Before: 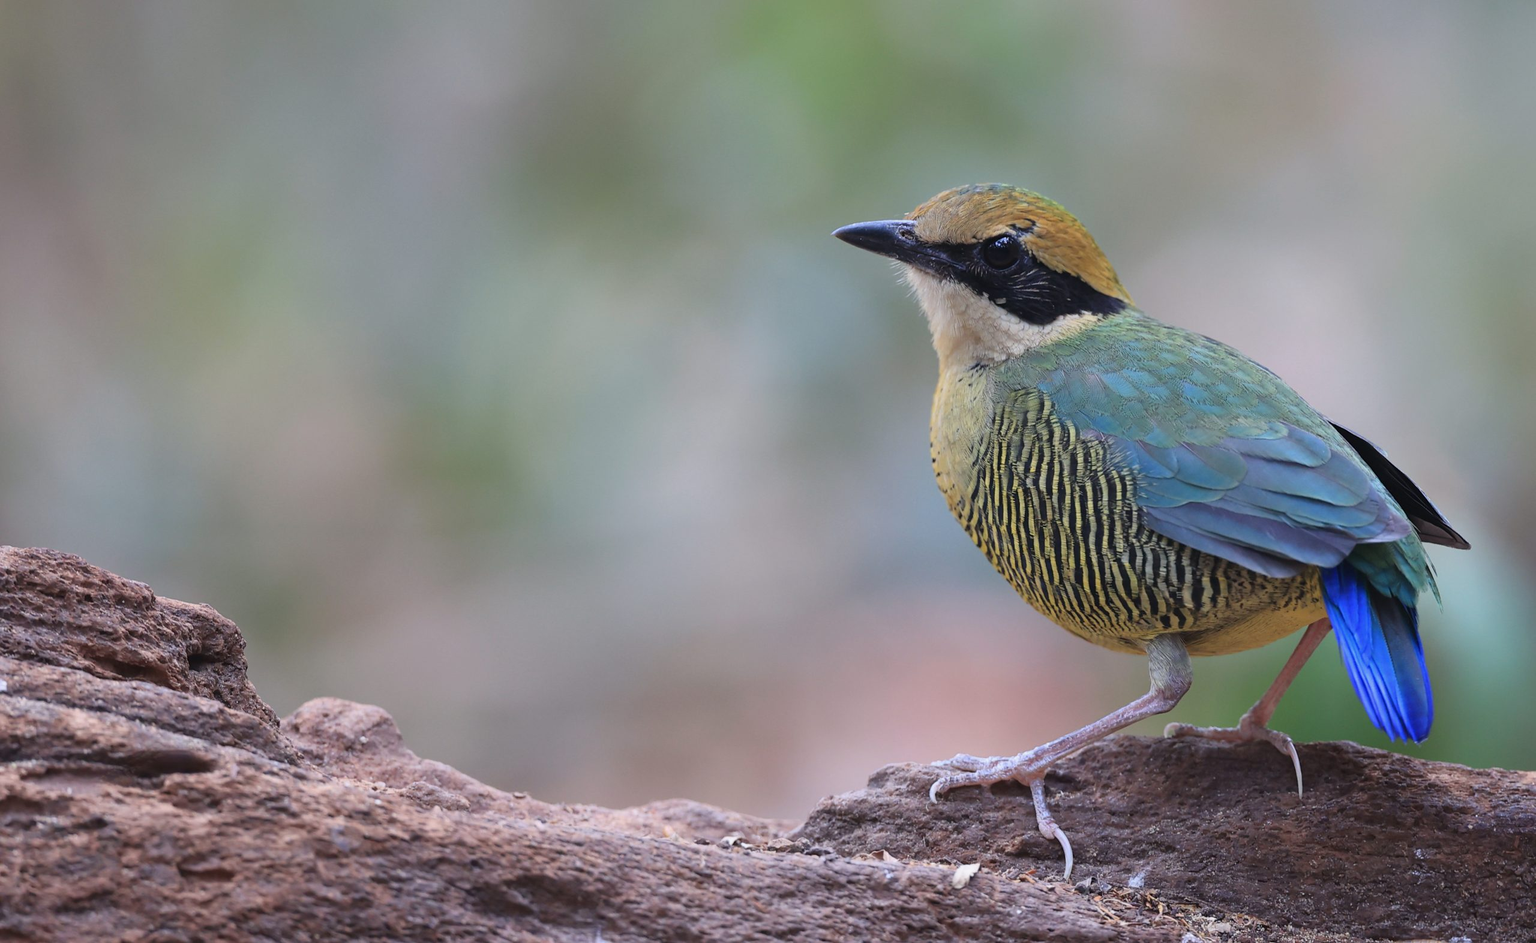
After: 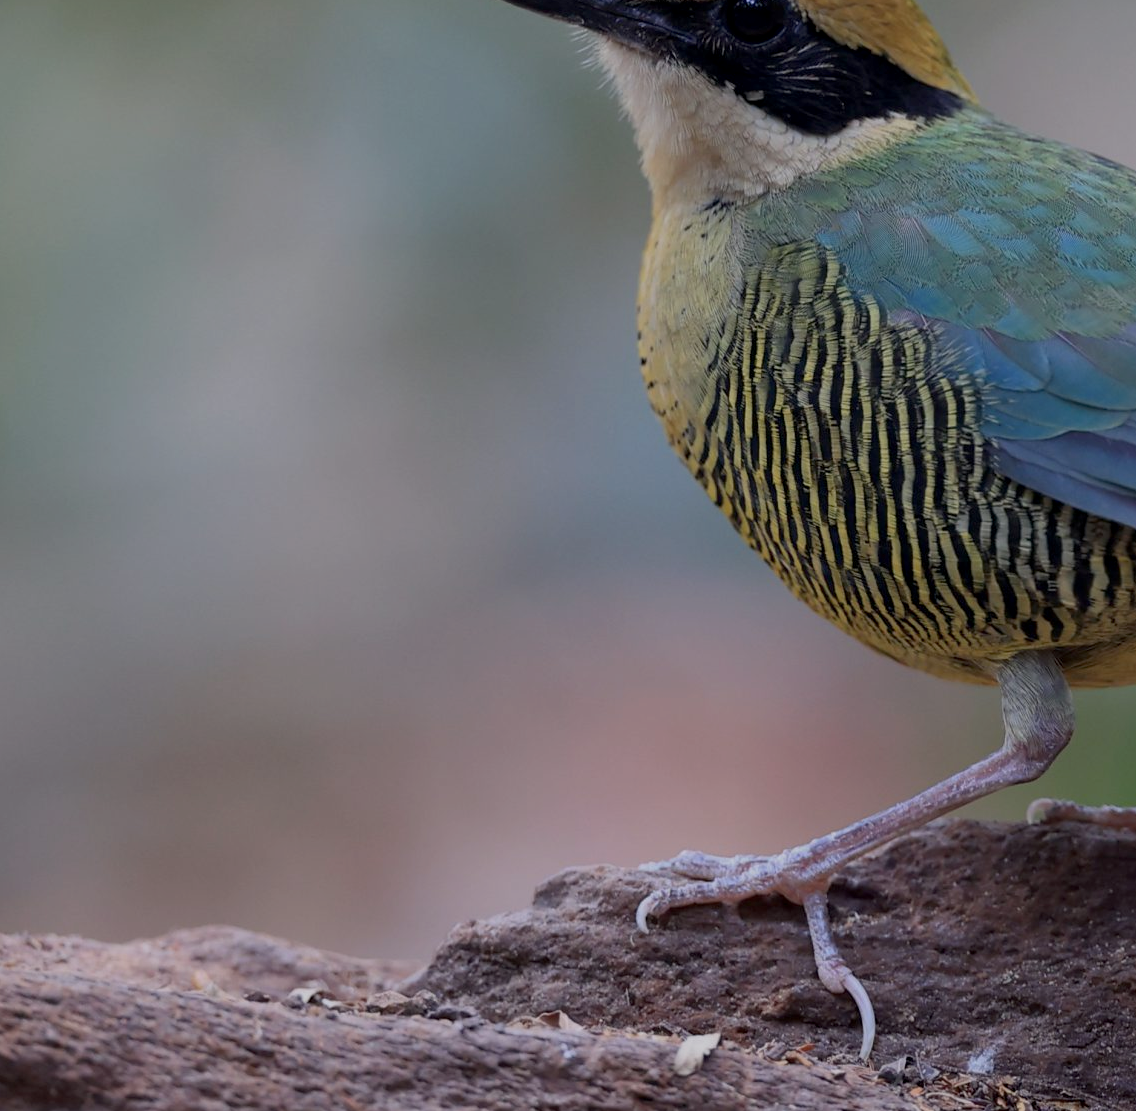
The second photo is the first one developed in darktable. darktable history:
exposure: black level correction 0.009, exposure -0.618 EV, compensate exposure bias true, compensate highlight preservation false
crop: left 35.677%, top 25.889%, right 19.927%, bottom 3.431%
